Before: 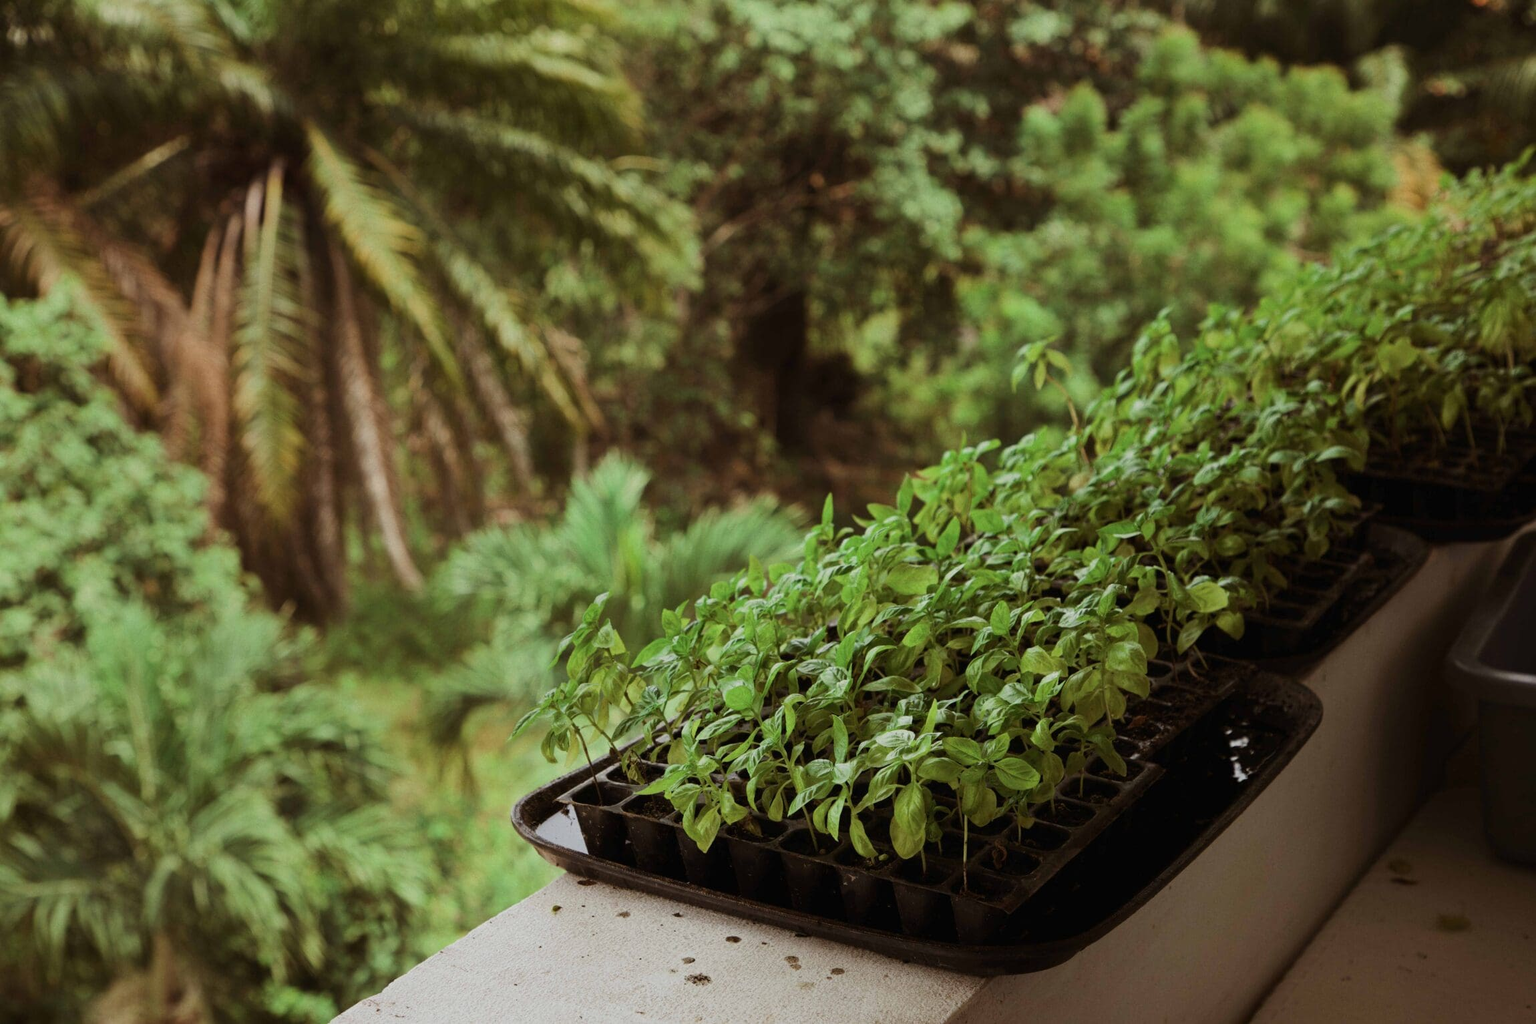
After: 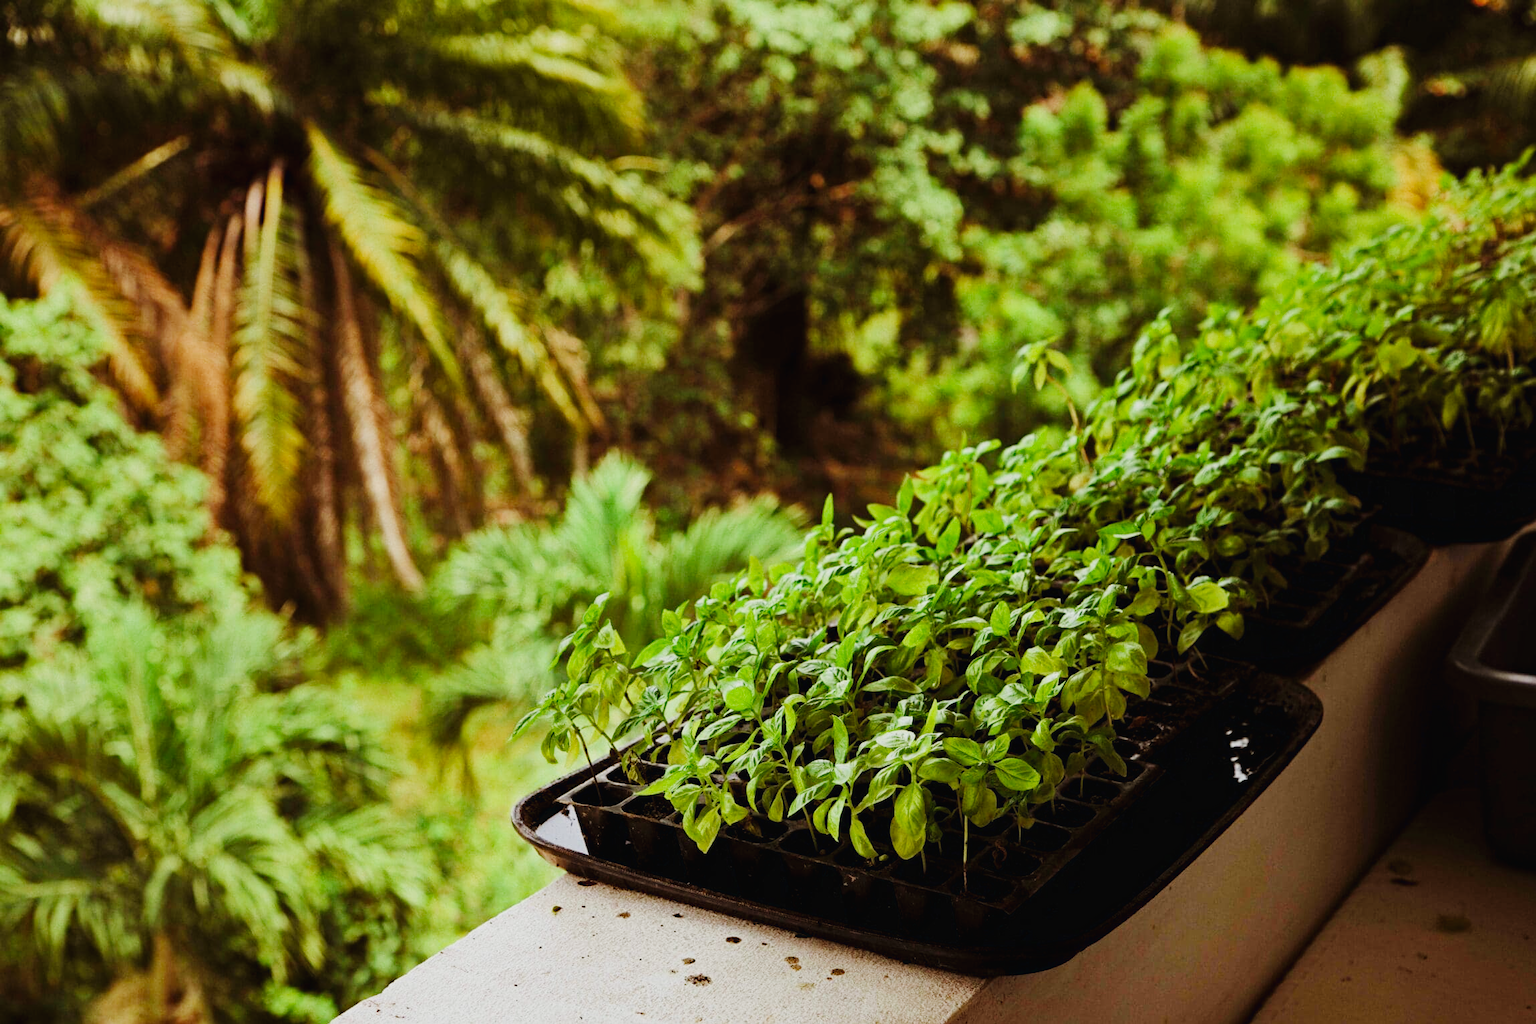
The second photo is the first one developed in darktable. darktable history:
exposure: exposure -0.461 EV, compensate highlight preservation false
shadows and highlights: shadows 25.14, white point adjustment -3.08, highlights -29.85, highlights color adjustment 73.21%
base curve: curves: ch0 [(0, 0.003) (0.001, 0.002) (0.006, 0.004) (0.02, 0.022) (0.048, 0.086) (0.094, 0.234) (0.162, 0.431) (0.258, 0.629) (0.385, 0.8) (0.548, 0.918) (0.751, 0.988) (1, 1)], preserve colors none
haze removal: strength 0.276, distance 0.257, adaptive false
